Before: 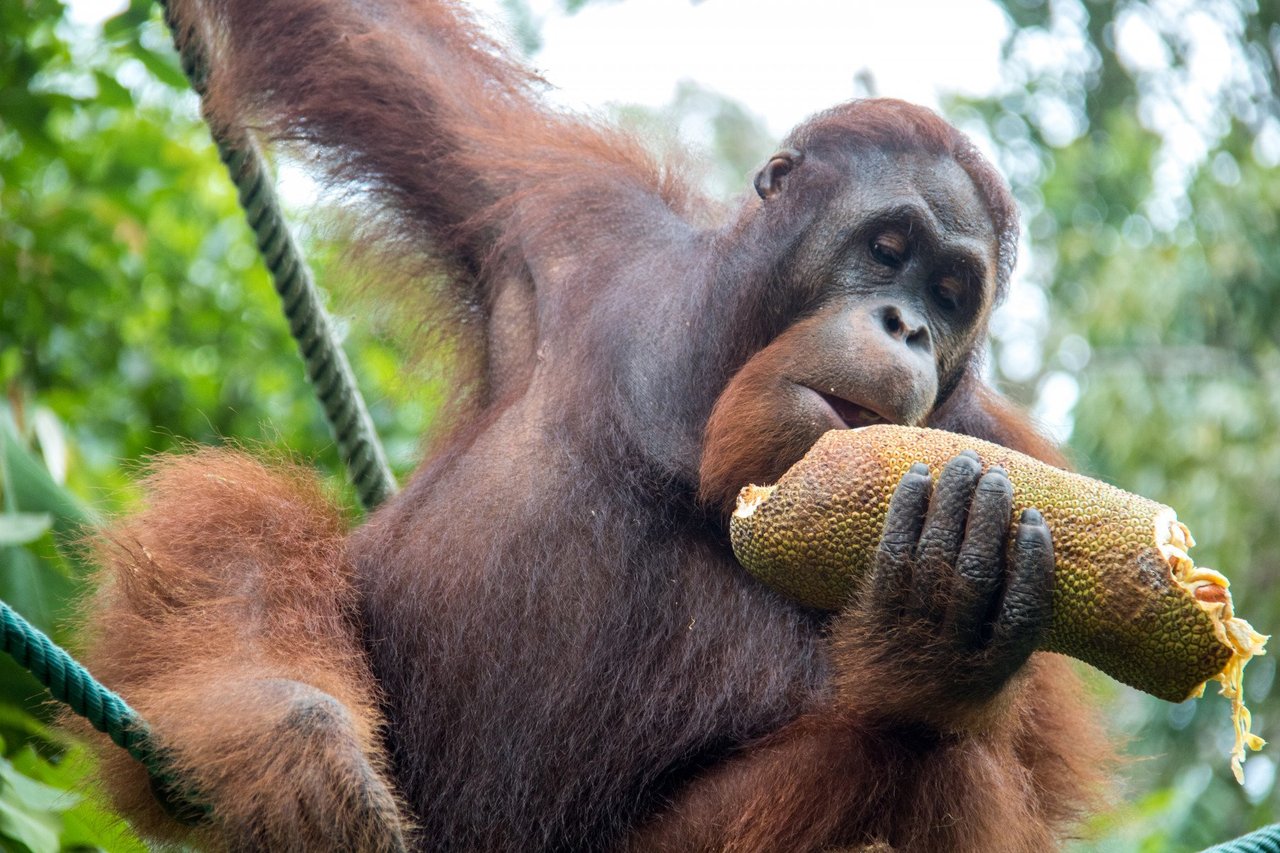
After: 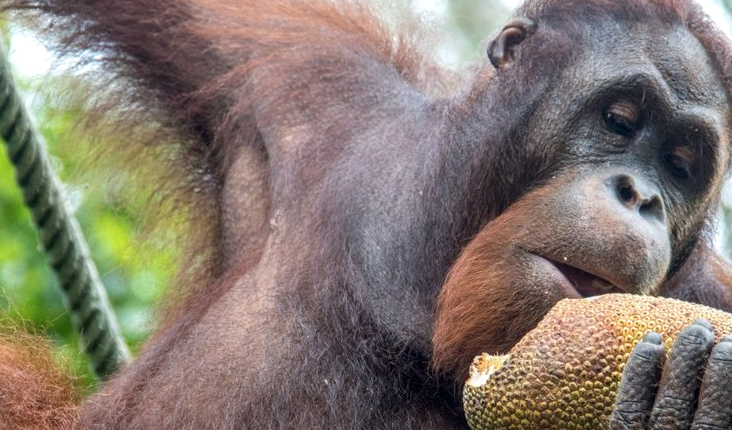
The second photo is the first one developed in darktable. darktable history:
local contrast: on, module defaults
tone equalizer: on, module defaults
crop: left 20.932%, top 15.471%, right 21.848%, bottom 34.081%
color balance: output saturation 98.5%
